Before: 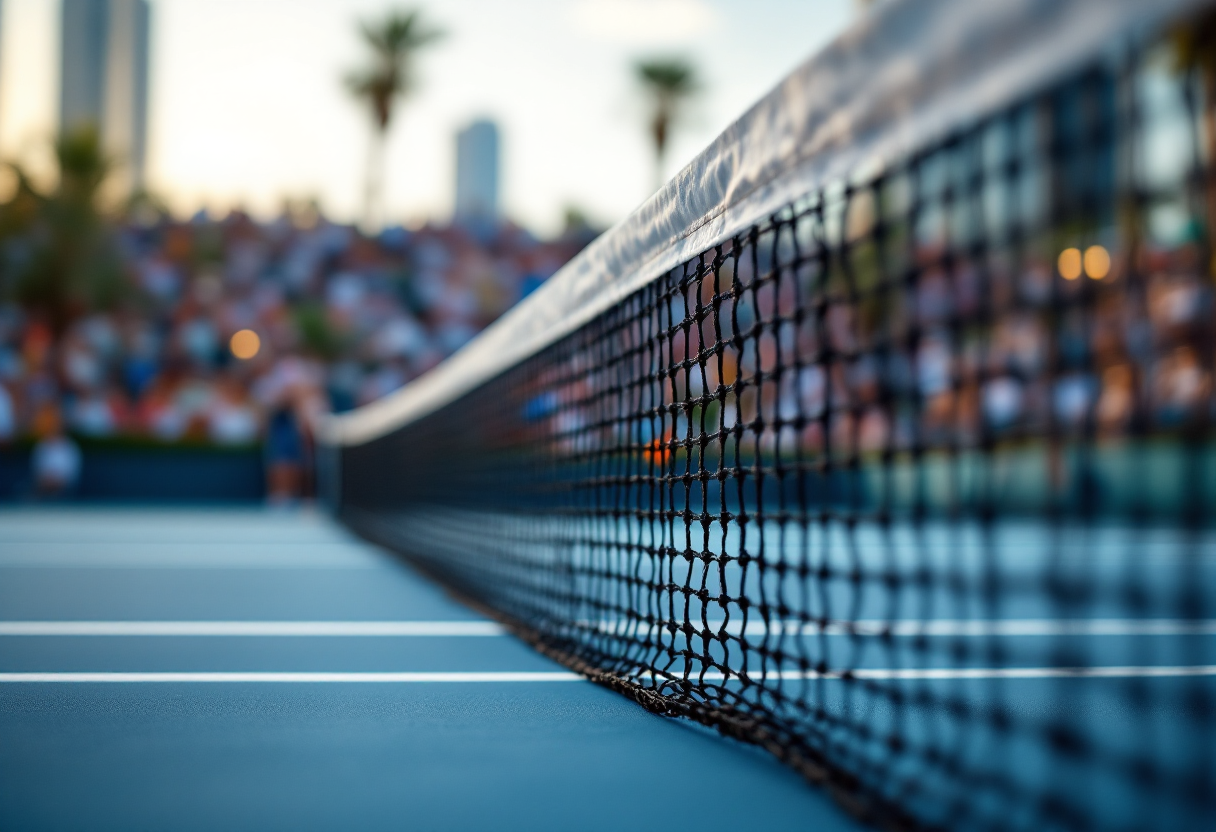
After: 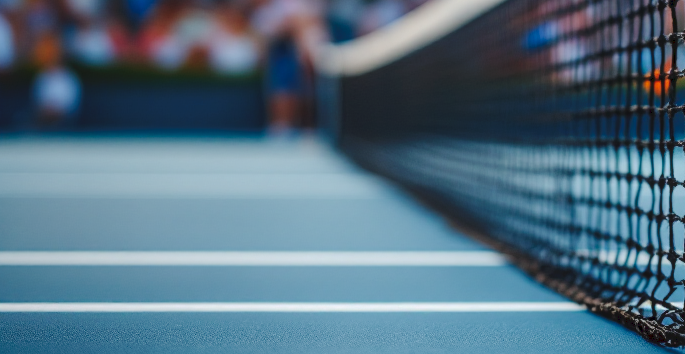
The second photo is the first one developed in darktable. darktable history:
tone curve: curves: ch0 [(0, 0) (0.003, 0.054) (0.011, 0.058) (0.025, 0.069) (0.044, 0.087) (0.069, 0.1) (0.1, 0.123) (0.136, 0.152) (0.177, 0.183) (0.224, 0.234) (0.277, 0.291) (0.335, 0.367) (0.399, 0.441) (0.468, 0.524) (0.543, 0.6) (0.623, 0.673) (0.709, 0.744) (0.801, 0.812) (0.898, 0.89) (1, 1)], preserve colors none
local contrast: detail 110%
exposure: compensate highlight preservation false
crop: top 44.483%, right 43.593%, bottom 12.892%
